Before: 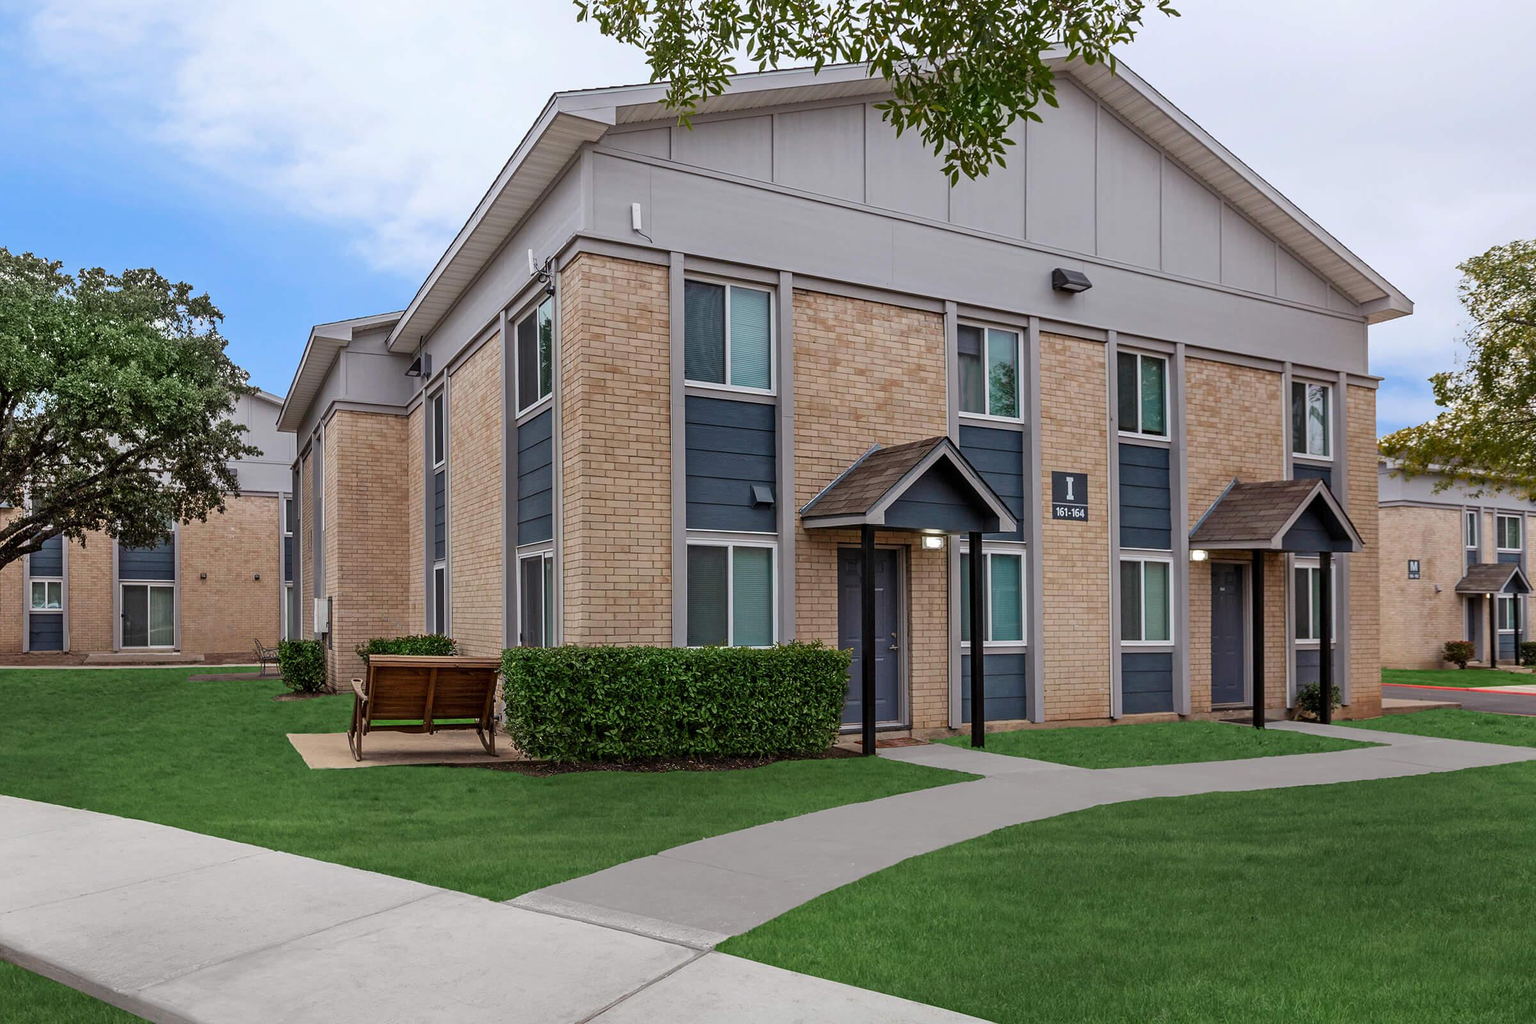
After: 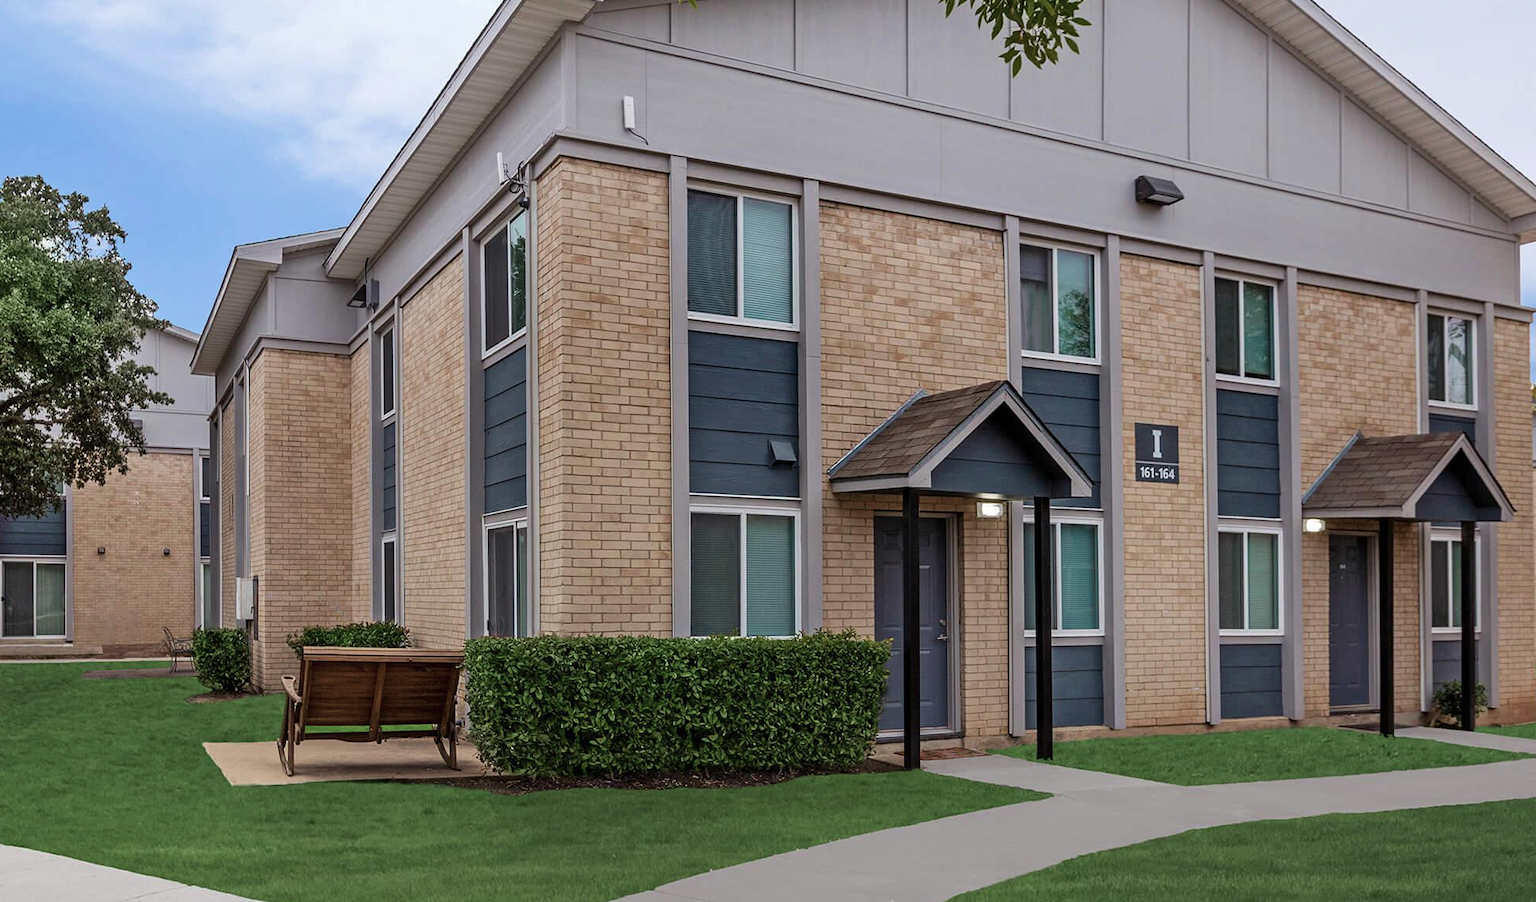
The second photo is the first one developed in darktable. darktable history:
crop: left 7.86%, top 12.16%, right 10.021%, bottom 15.408%
velvia: on, module defaults
color correction: highlights b* 0.021, saturation 0.778
